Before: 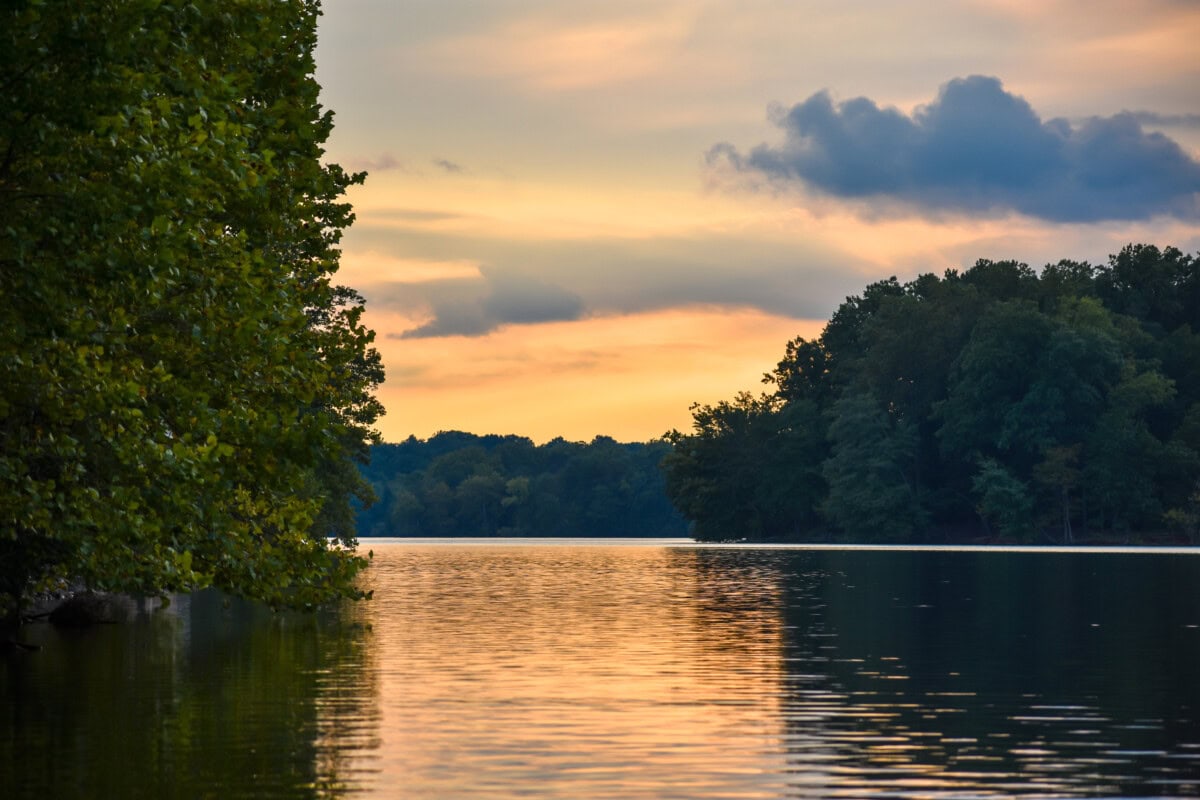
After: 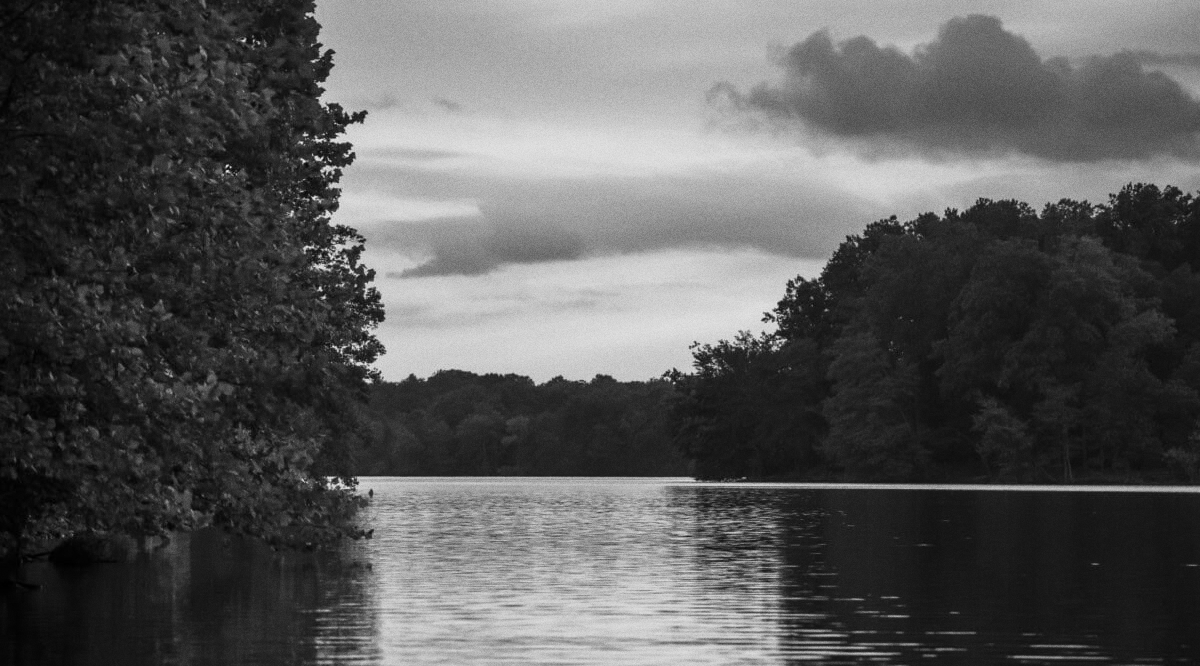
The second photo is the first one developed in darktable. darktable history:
grain: coarseness 0.09 ISO
crop: top 7.625%, bottom 8.027%
monochrome: a 26.22, b 42.67, size 0.8
